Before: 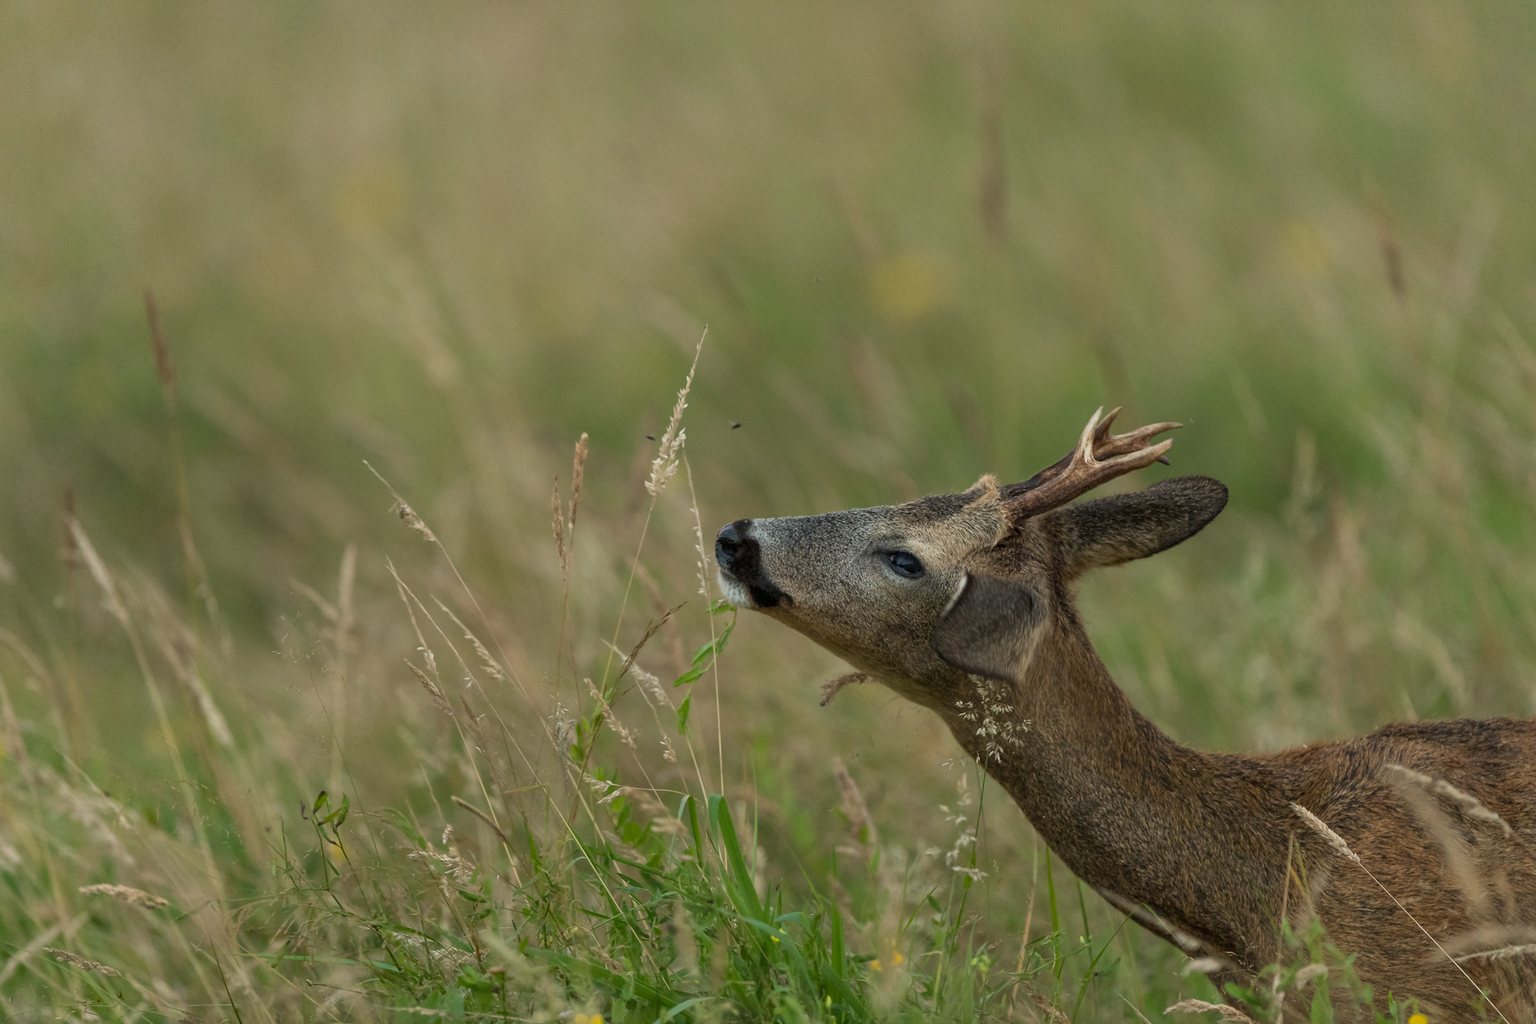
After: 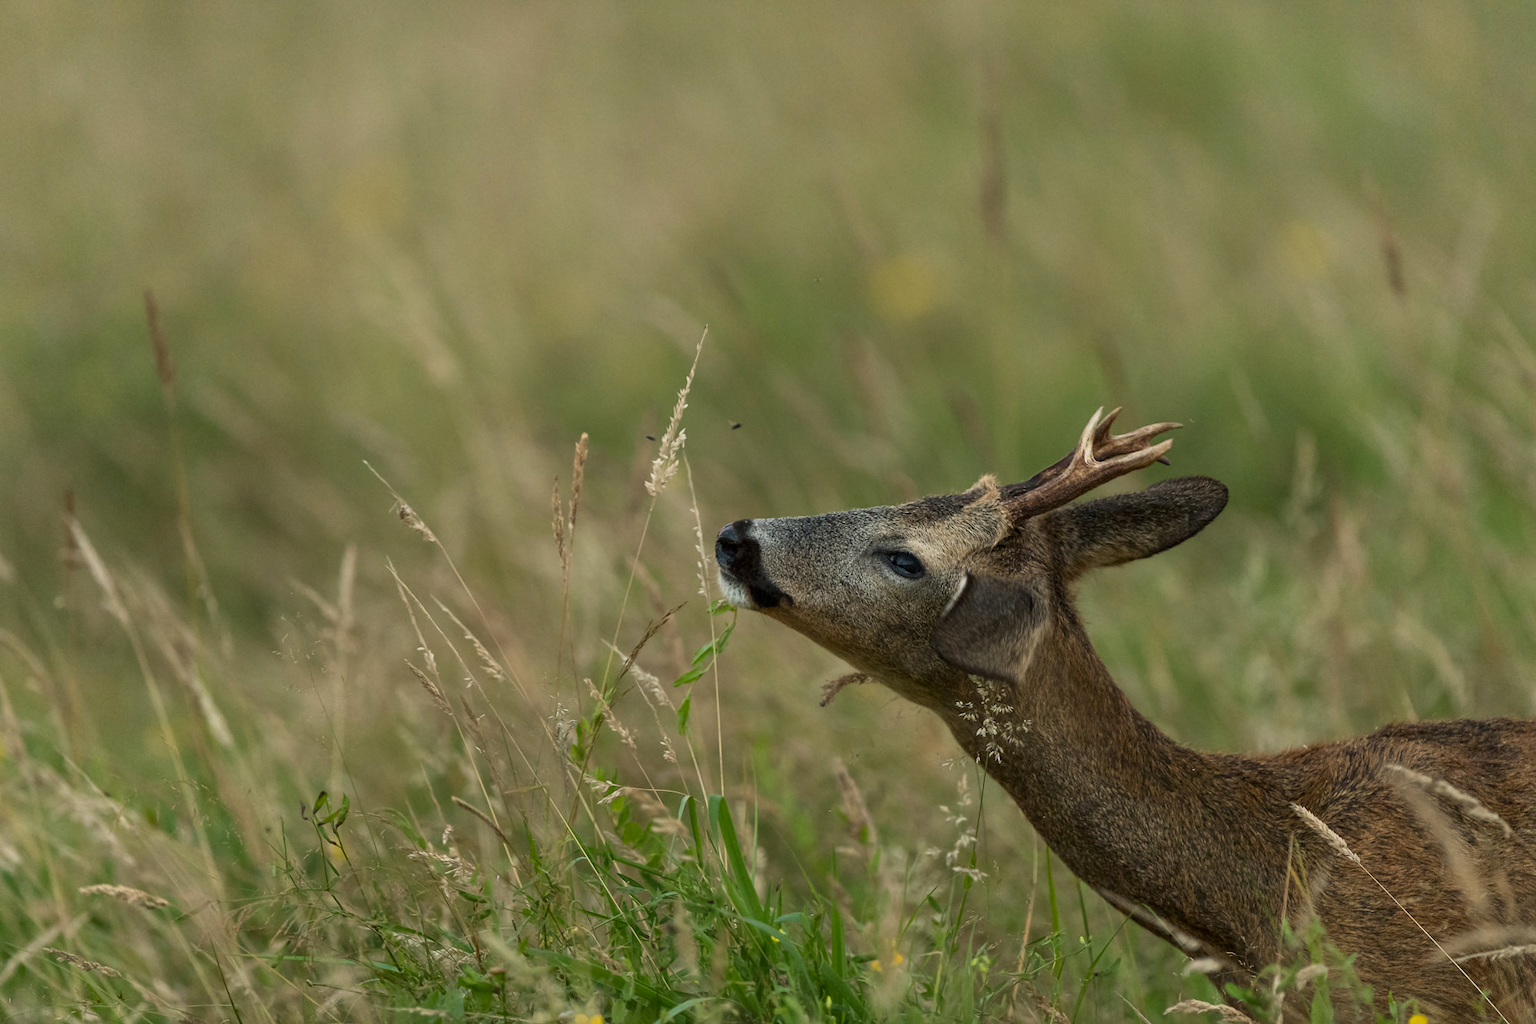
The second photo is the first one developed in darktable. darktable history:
color correction: highlights b* 2.93
contrast brightness saturation: contrast 0.141
